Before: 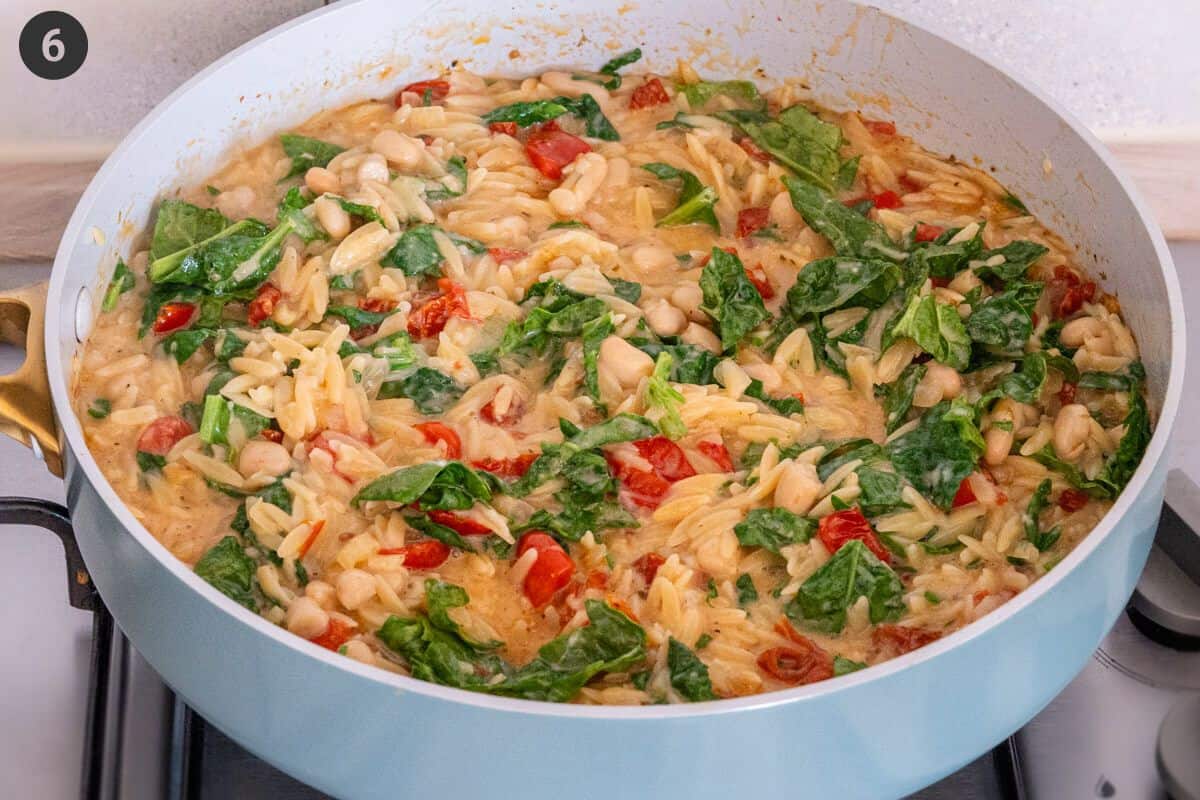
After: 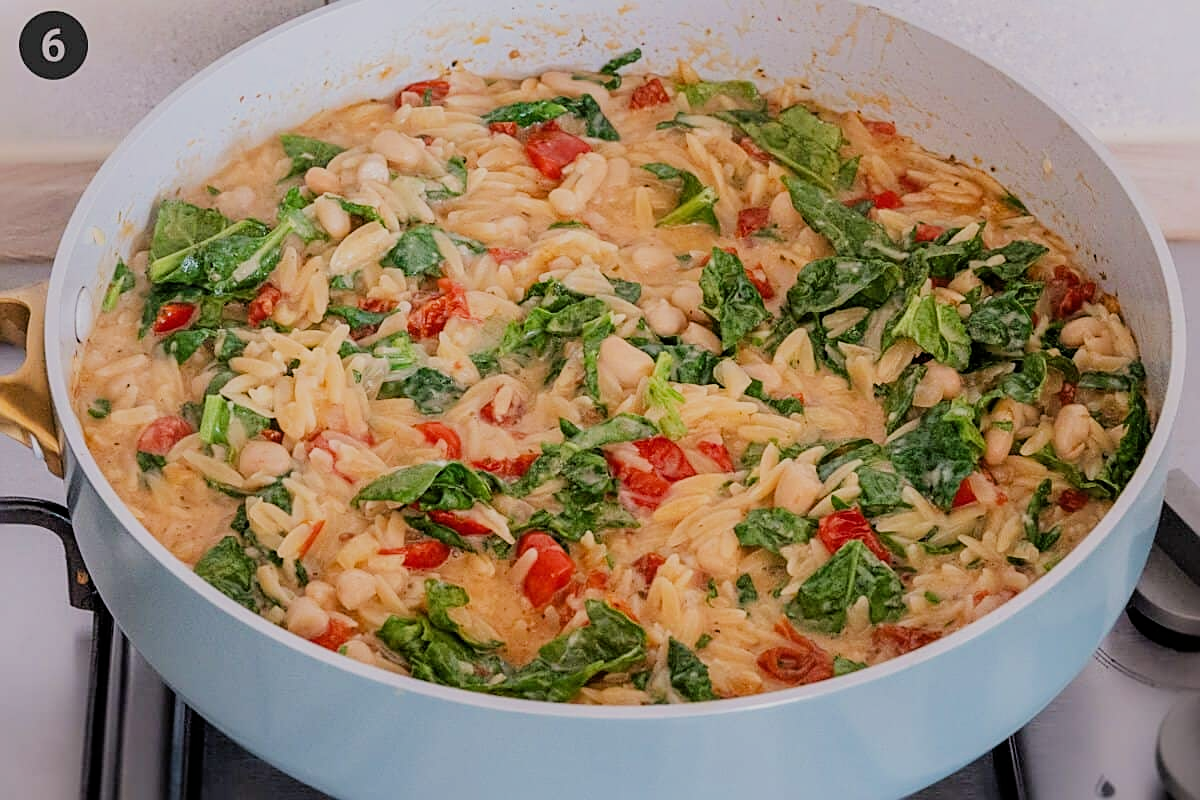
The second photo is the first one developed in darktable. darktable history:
sharpen: amount 0.478
filmic rgb: black relative exposure -7.65 EV, white relative exposure 4.56 EV, hardness 3.61
